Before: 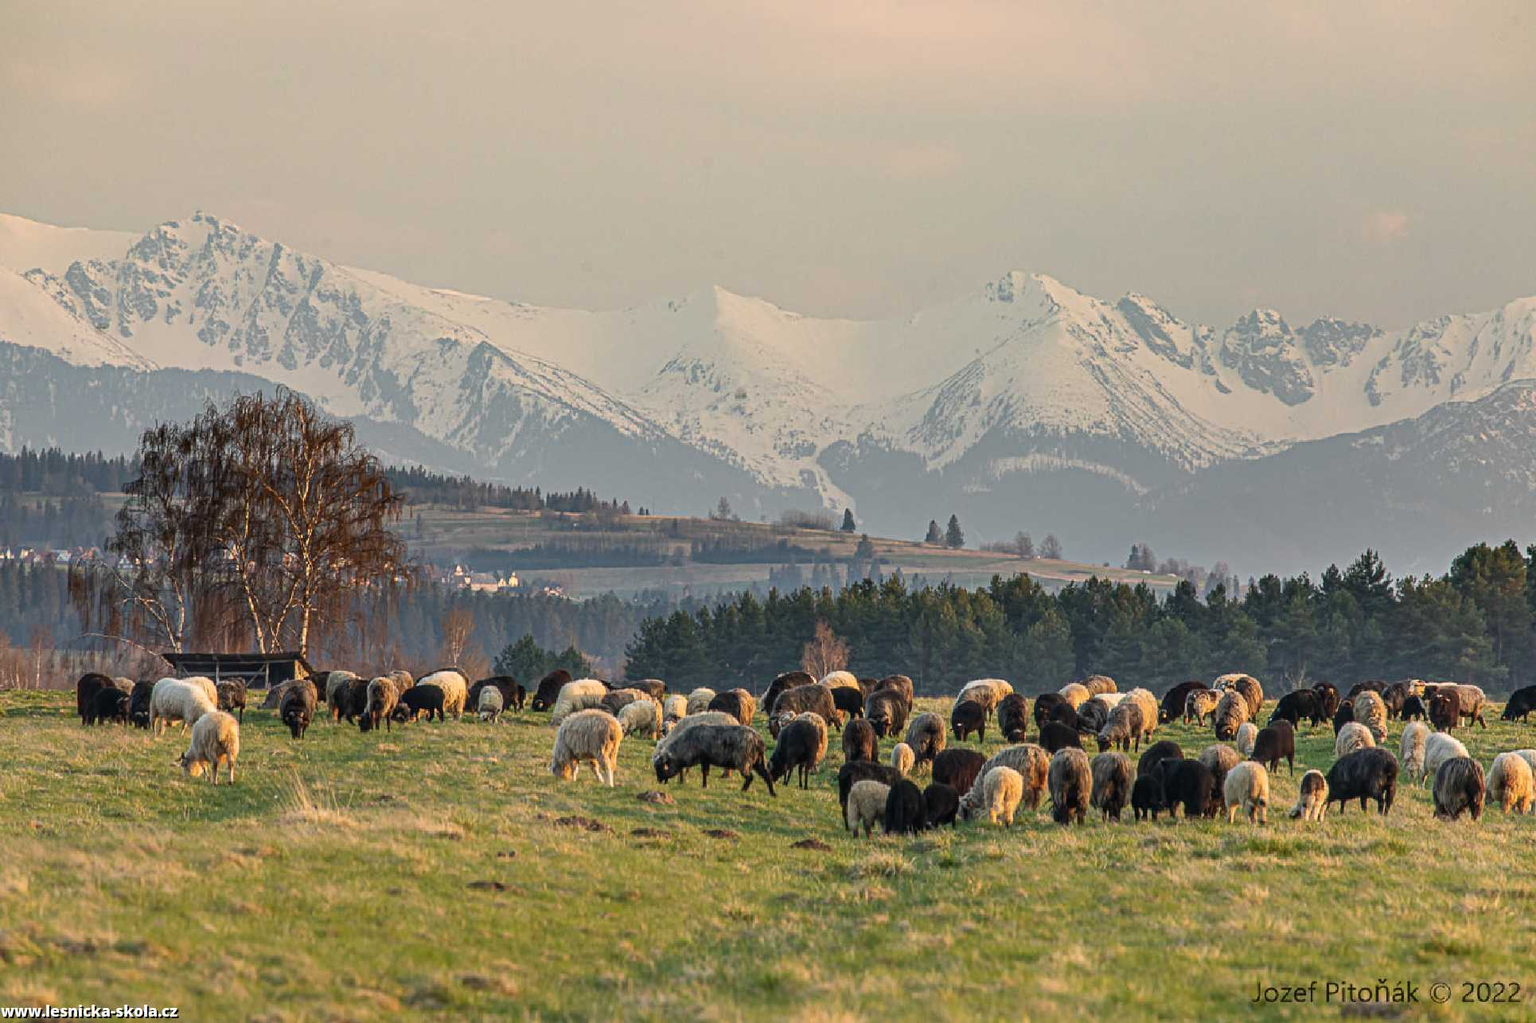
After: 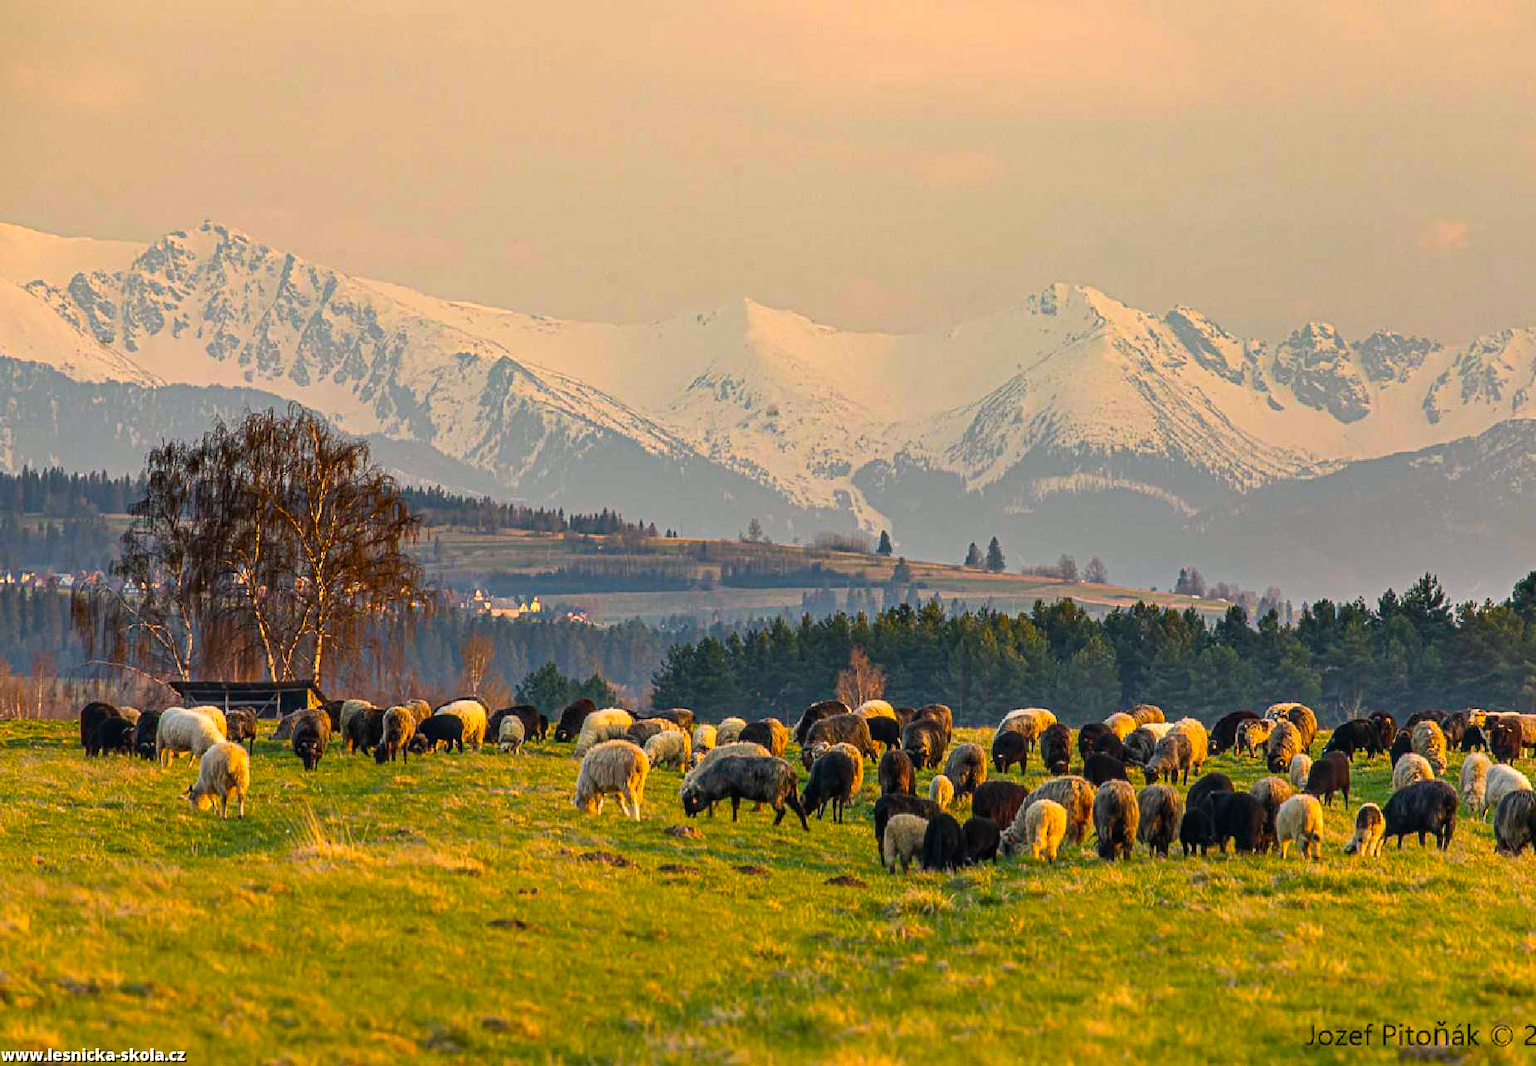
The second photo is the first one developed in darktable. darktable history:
crop: right 4.051%, bottom 0.019%
color balance rgb: highlights gain › chroma 3.072%, highlights gain › hue 60.07°, linear chroma grading › global chroma 10.069%, perceptual saturation grading › global saturation 29.944%, global vibrance 30.345%, contrast 10.168%
